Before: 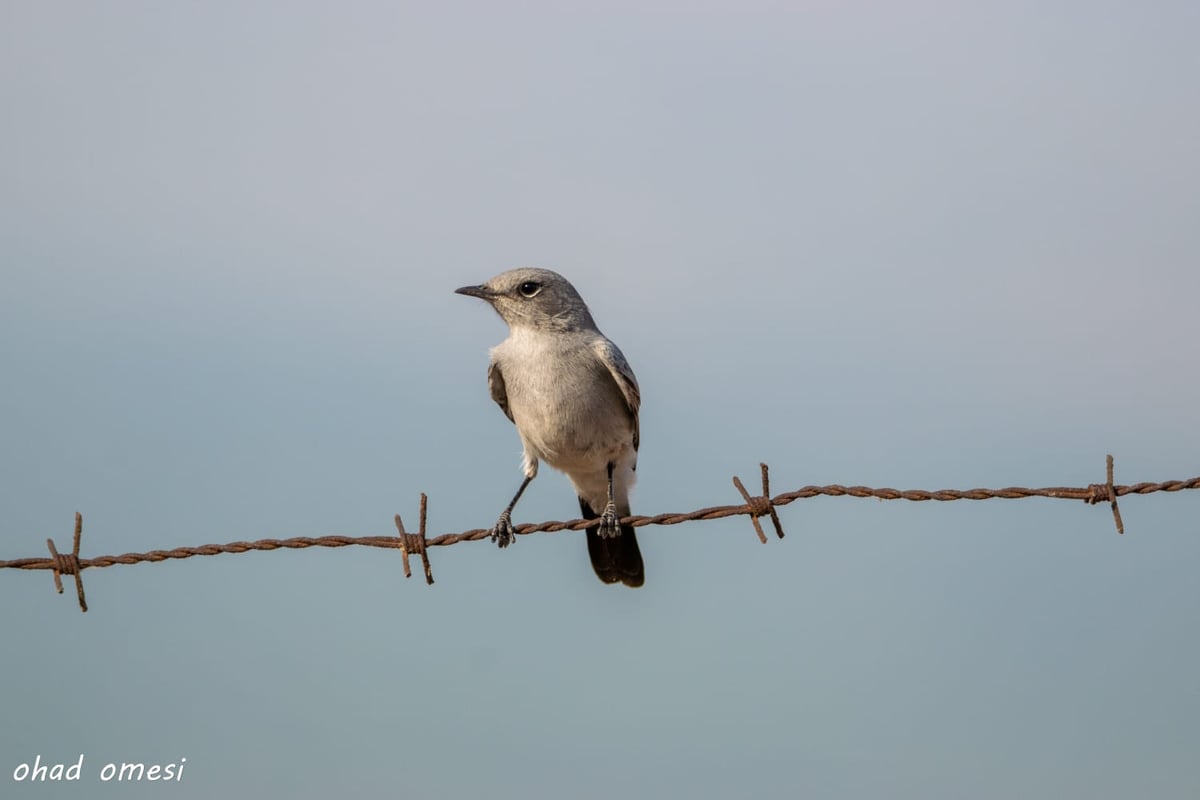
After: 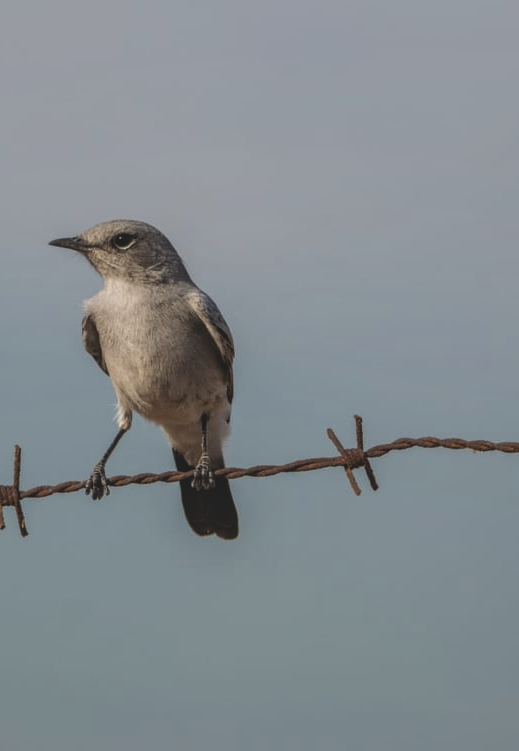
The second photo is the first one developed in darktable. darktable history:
exposure: black level correction -0.036, exposure -0.497 EV, compensate highlight preservation false
shadows and highlights: shadows 25.87, white point adjustment -2.87, highlights -29.98
local contrast: detail 130%
crop: left 33.88%, top 6.039%, right 22.829%
